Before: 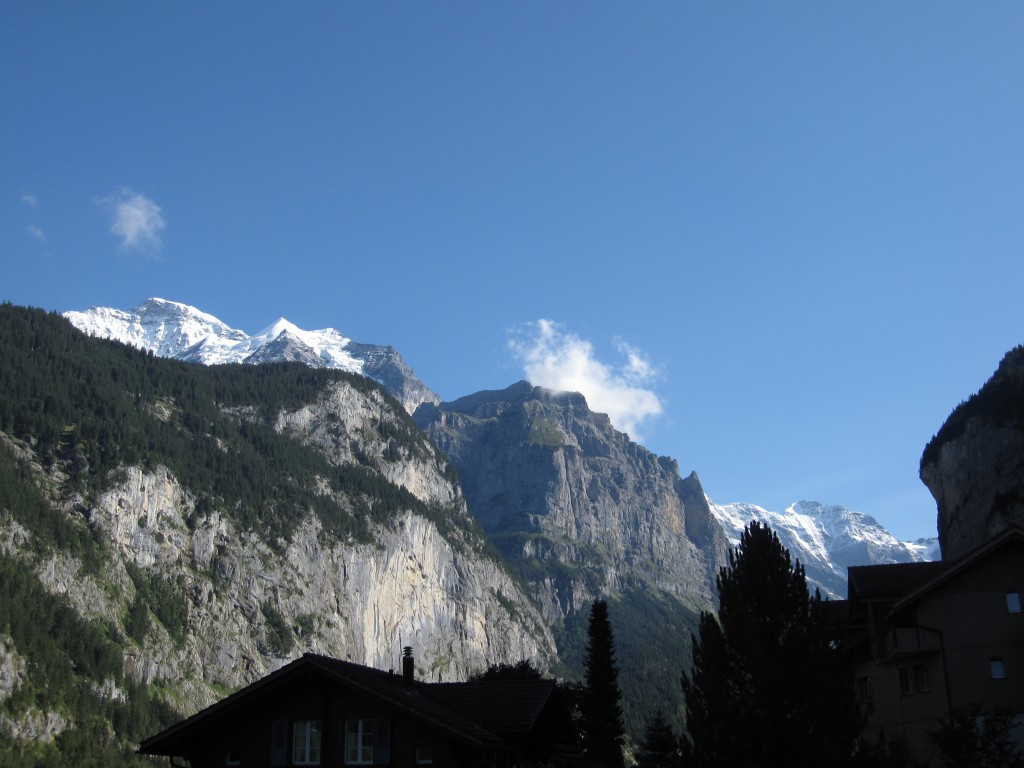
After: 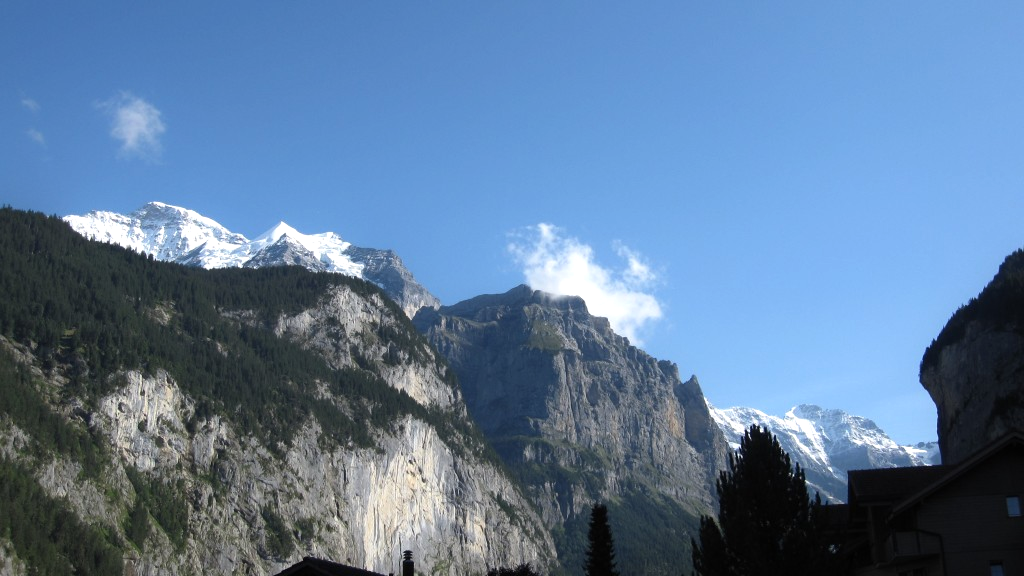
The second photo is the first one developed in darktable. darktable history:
crop and rotate: top 12.5%, bottom 12.5%
tone equalizer: -8 EV -0.001 EV, -7 EV 0.001 EV, -6 EV -0.002 EV, -5 EV -0.003 EV, -4 EV -0.062 EV, -3 EV -0.222 EV, -2 EV -0.267 EV, -1 EV 0.105 EV, +0 EV 0.303 EV
